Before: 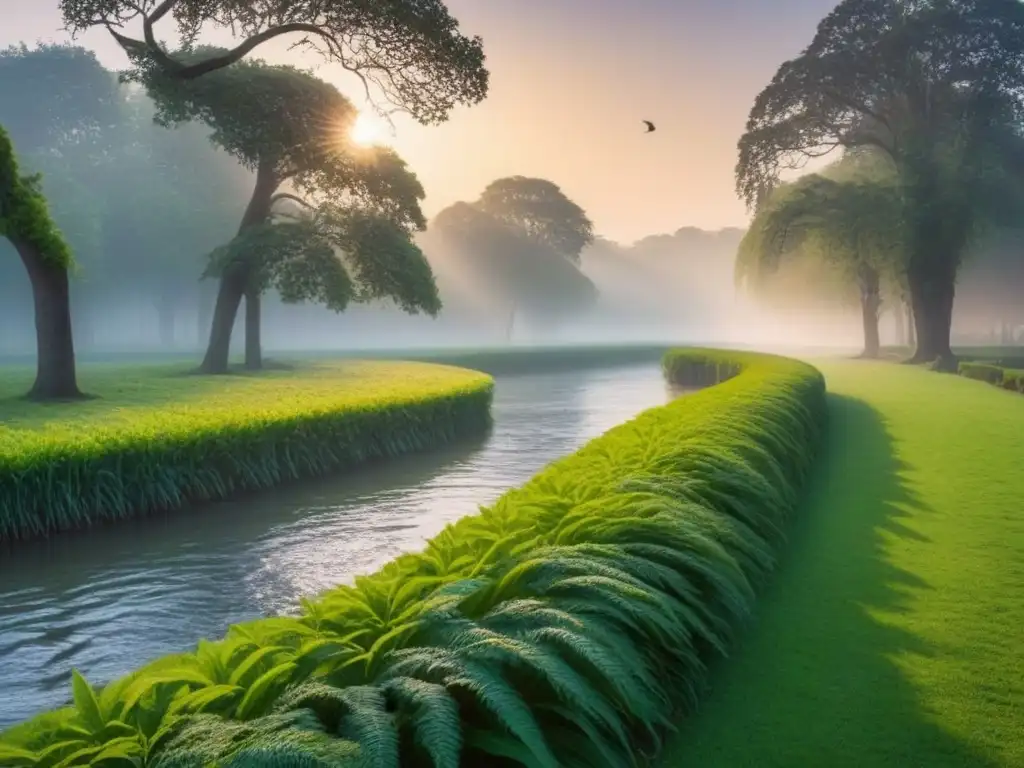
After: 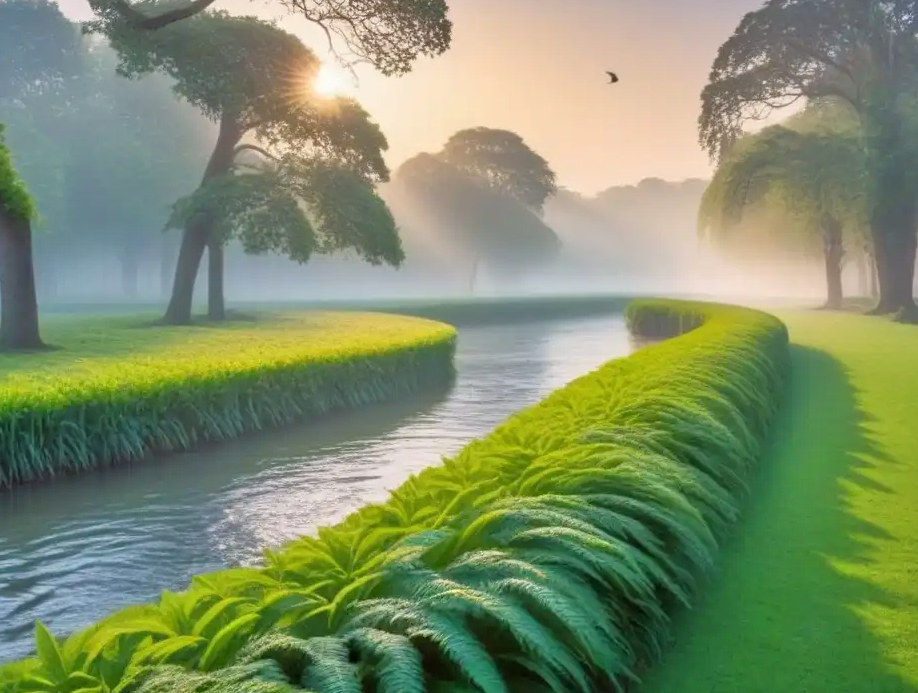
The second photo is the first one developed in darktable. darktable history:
tone equalizer: -7 EV 0.161 EV, -6 EV 0.574 EV, -5 EV 1.12 EV, -4 EV 1.32 EV, -3 EV 1.16 EV, -2 EV 0.6 EV, -1 EV 0.168 EV
crop: left 3.659%, top 6.425%, right 6.676%, bottom 3.31%
